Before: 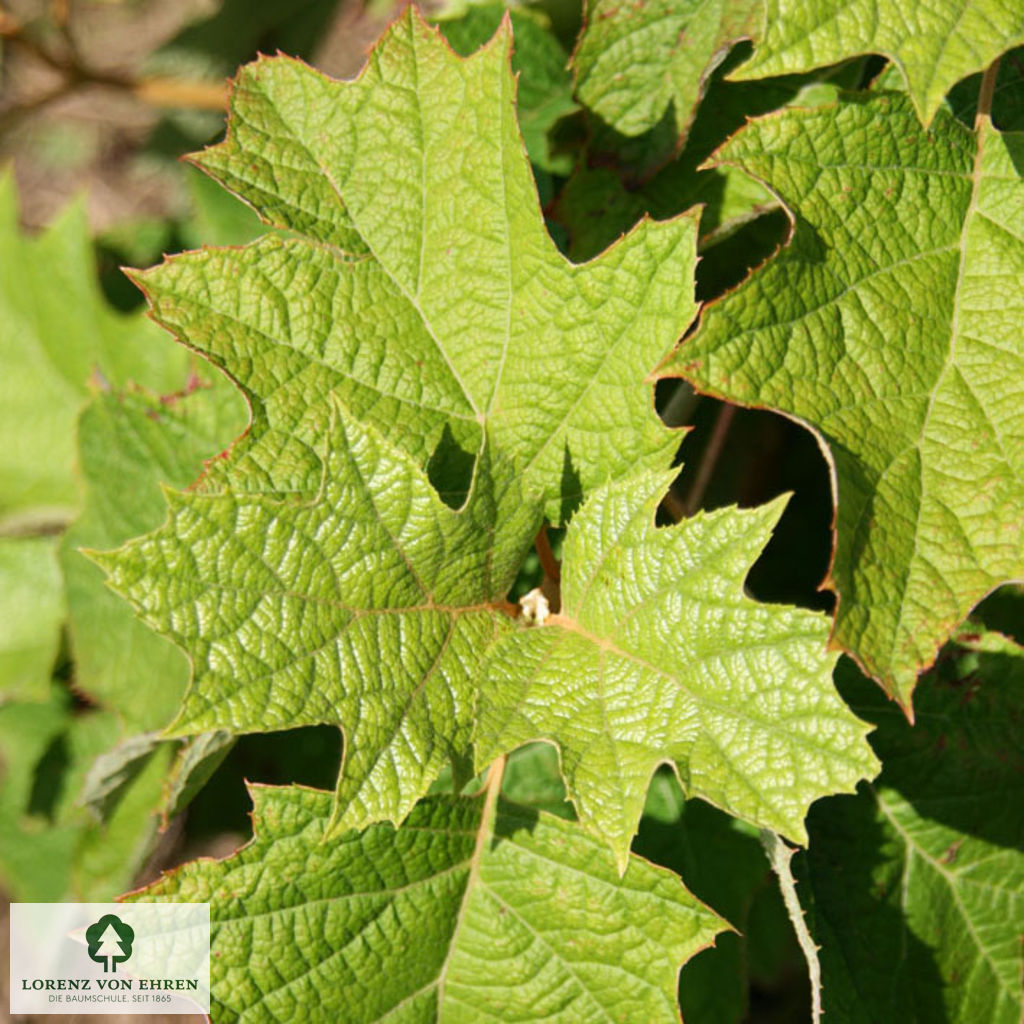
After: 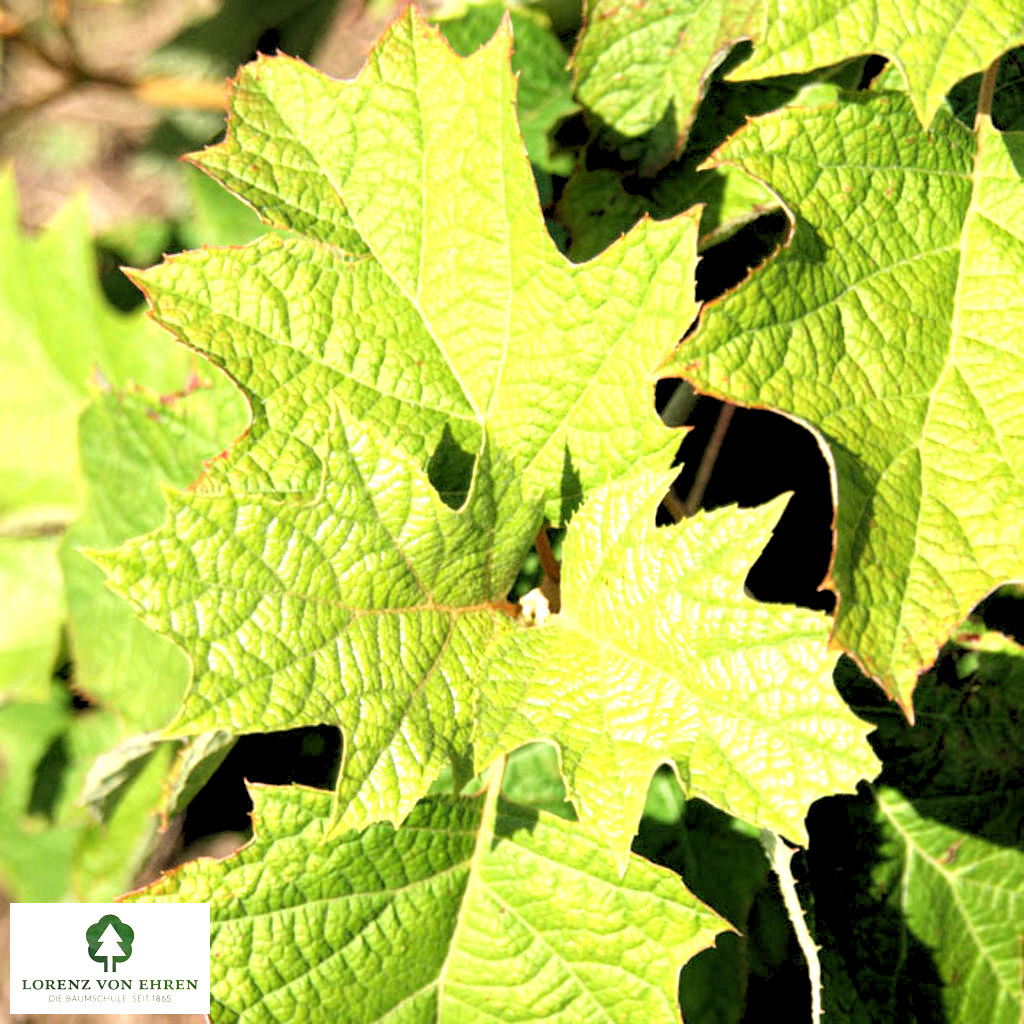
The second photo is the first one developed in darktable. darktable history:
exposure: black level correction 0, exposure 0.877 EV, compensate exposure bias true, compensate highlight preservation false
rgb levels: levels [[0.029, 0.461, 0.922], [0, 0.5, 1], [0, 0.5, 1]]
